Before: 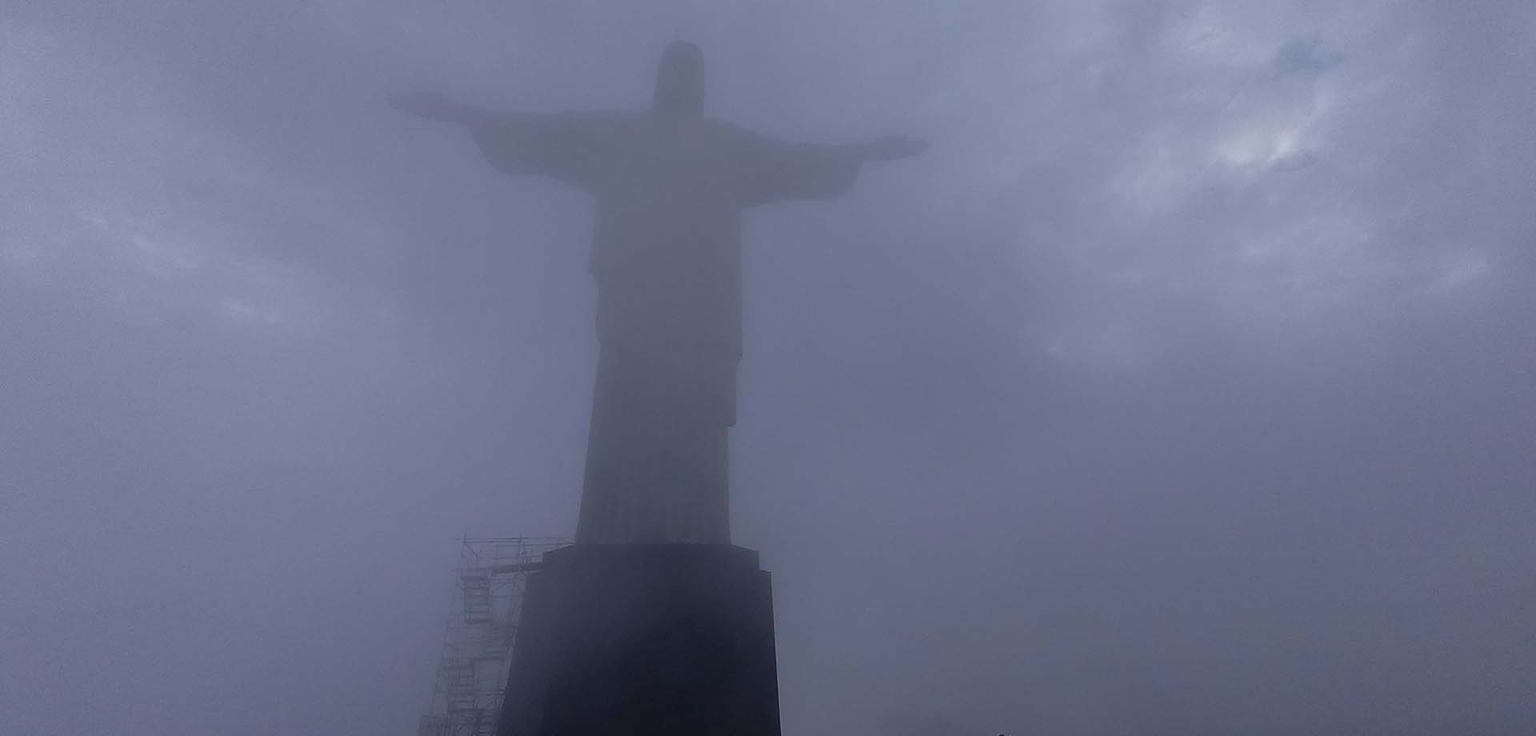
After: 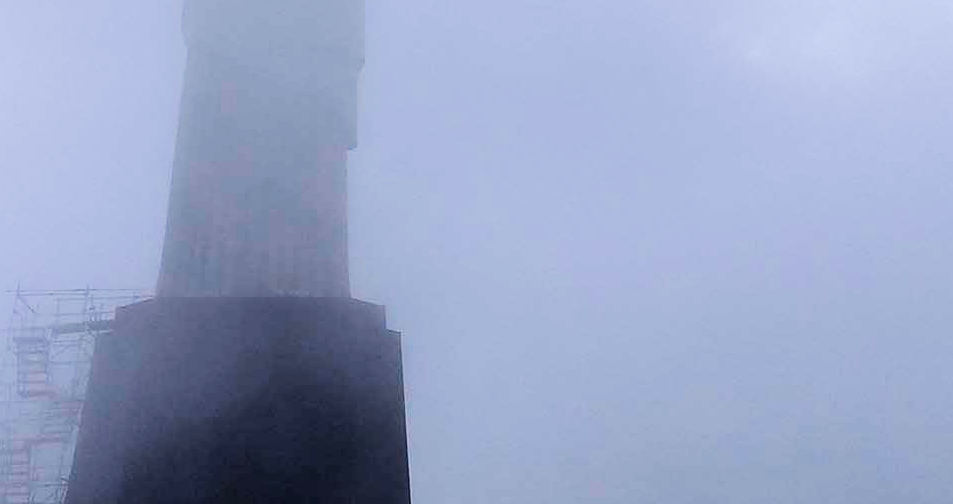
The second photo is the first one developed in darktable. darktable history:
filmic rgb: black relative exposure -16 EV, white relative exposure 5.3 EV, threshold 5.99 EV, hardness 5.93, contrast 1.257, enable highlight reconstruction true
crop: left 29.327%, top 41.685%, right 21%, bottom 3.484%
exposure: black level correction 0, exposure 1.669 EV, compensate highlight preservation false
